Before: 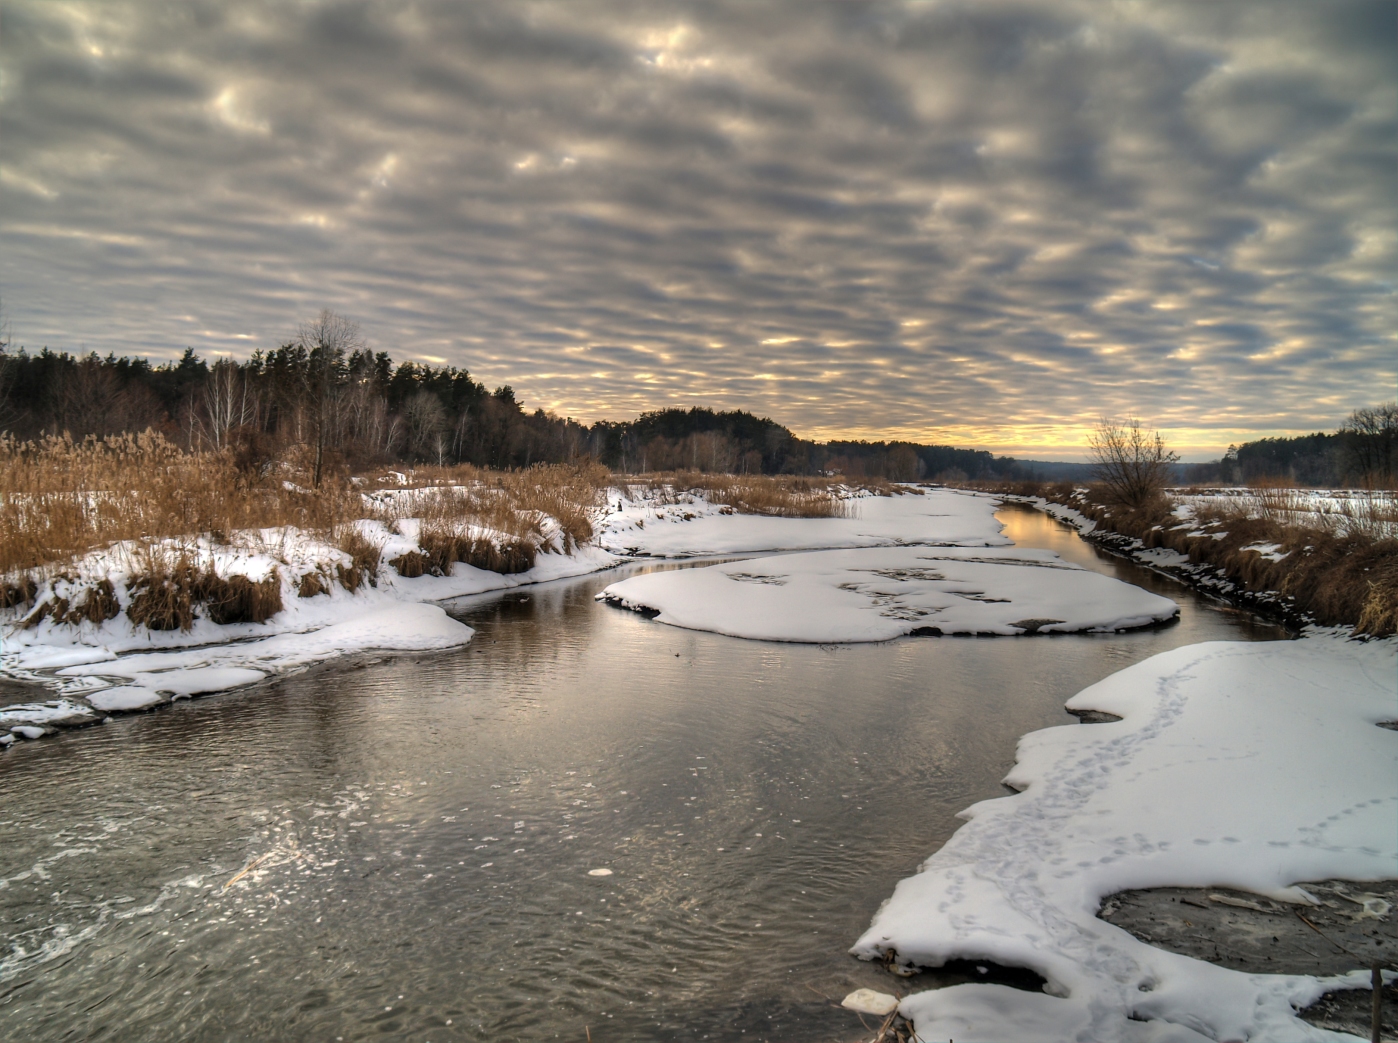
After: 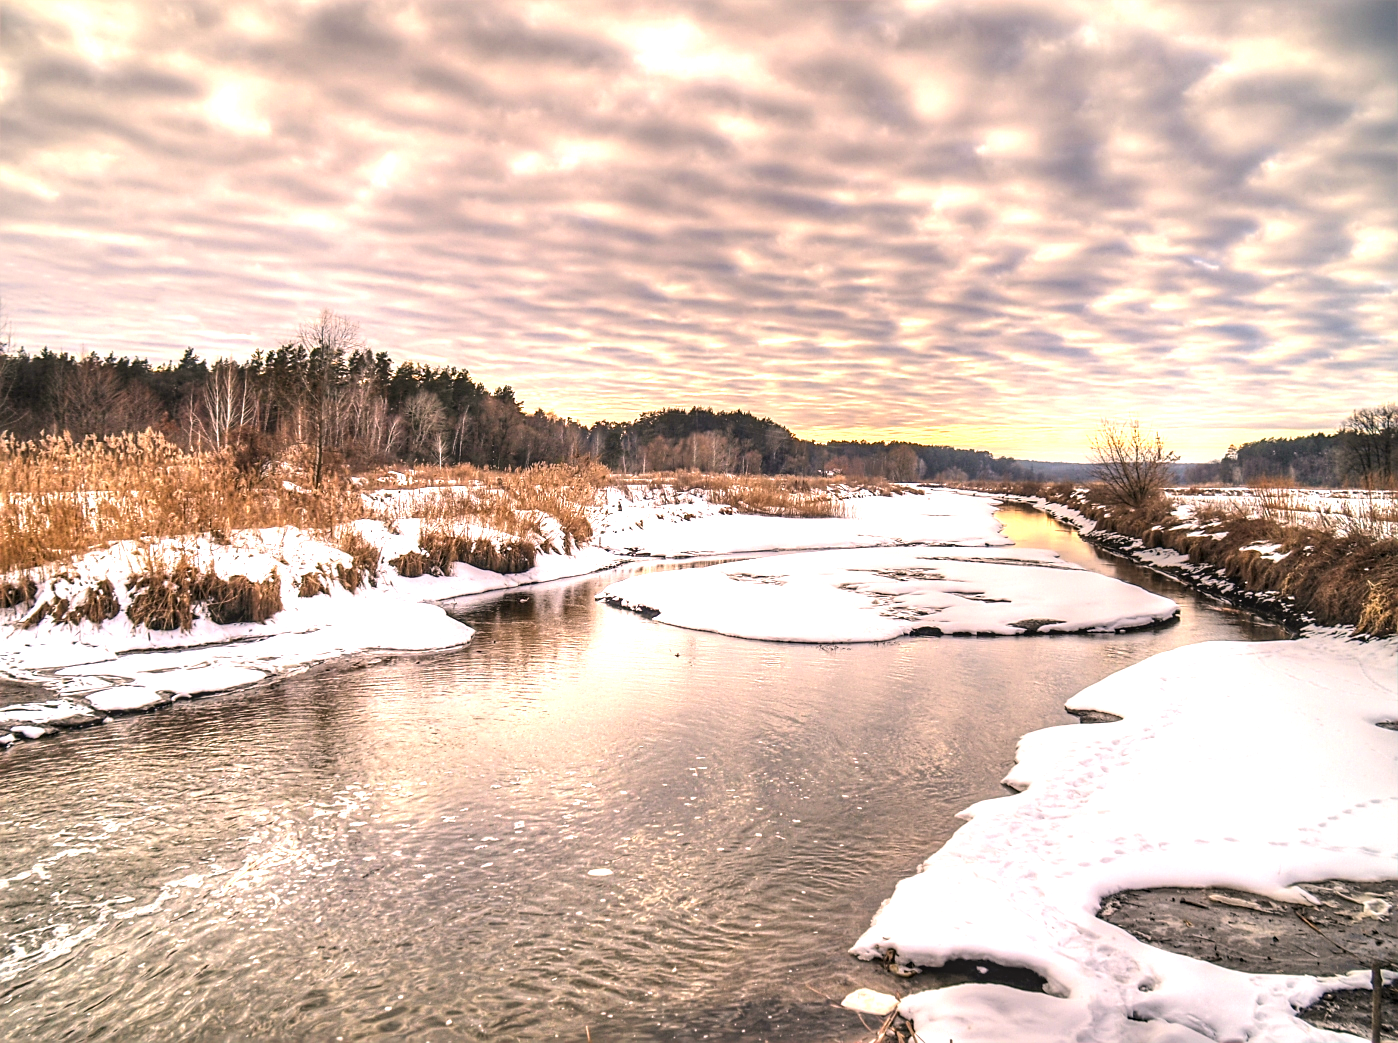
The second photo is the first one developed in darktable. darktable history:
contrast brightness saturation: contrast 0.084, saturation 0.021
color correction: highlights a* 12.97, highlights b* 5.51
exposure: black level correction 0, exposure 1.444 EV, compensate highlight preservation false
local contrast: on, module defaults
sharpen: on, module defaults
